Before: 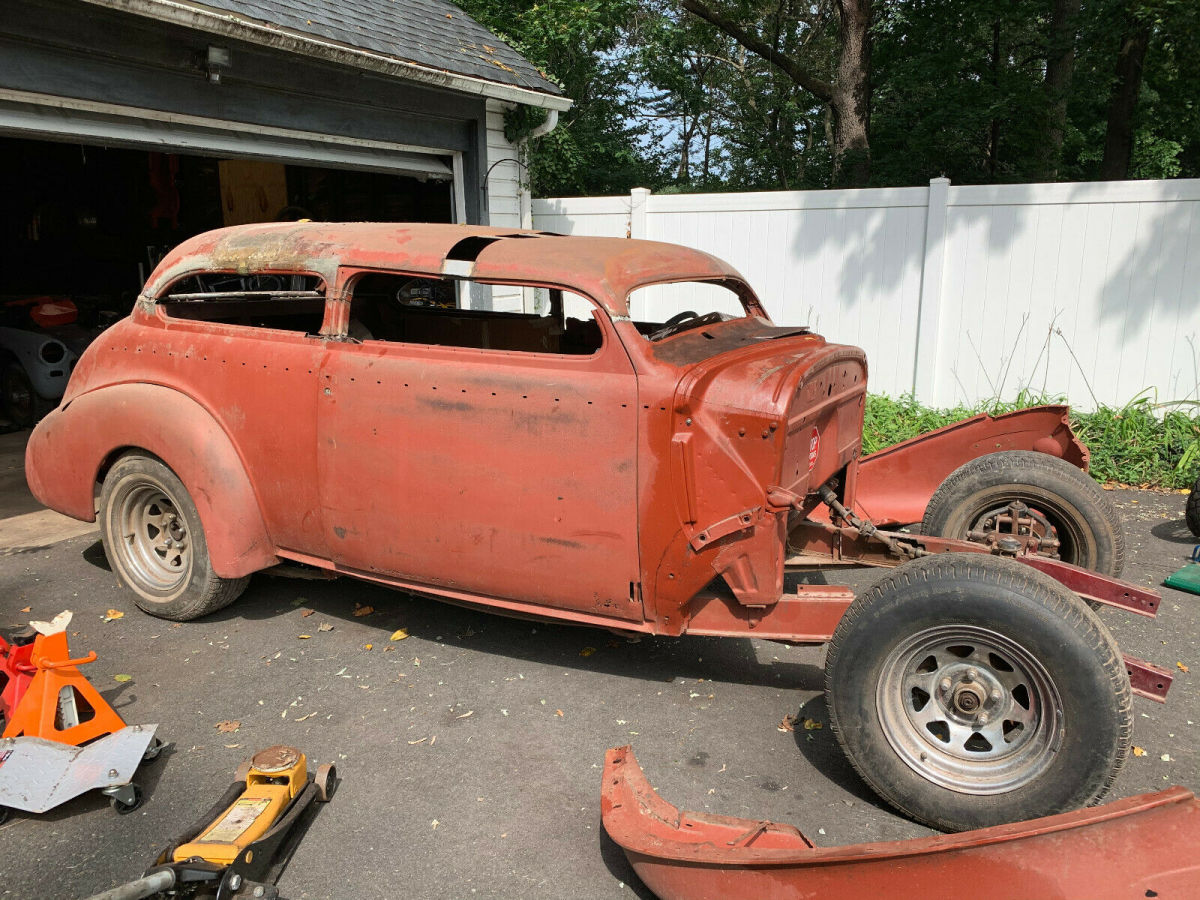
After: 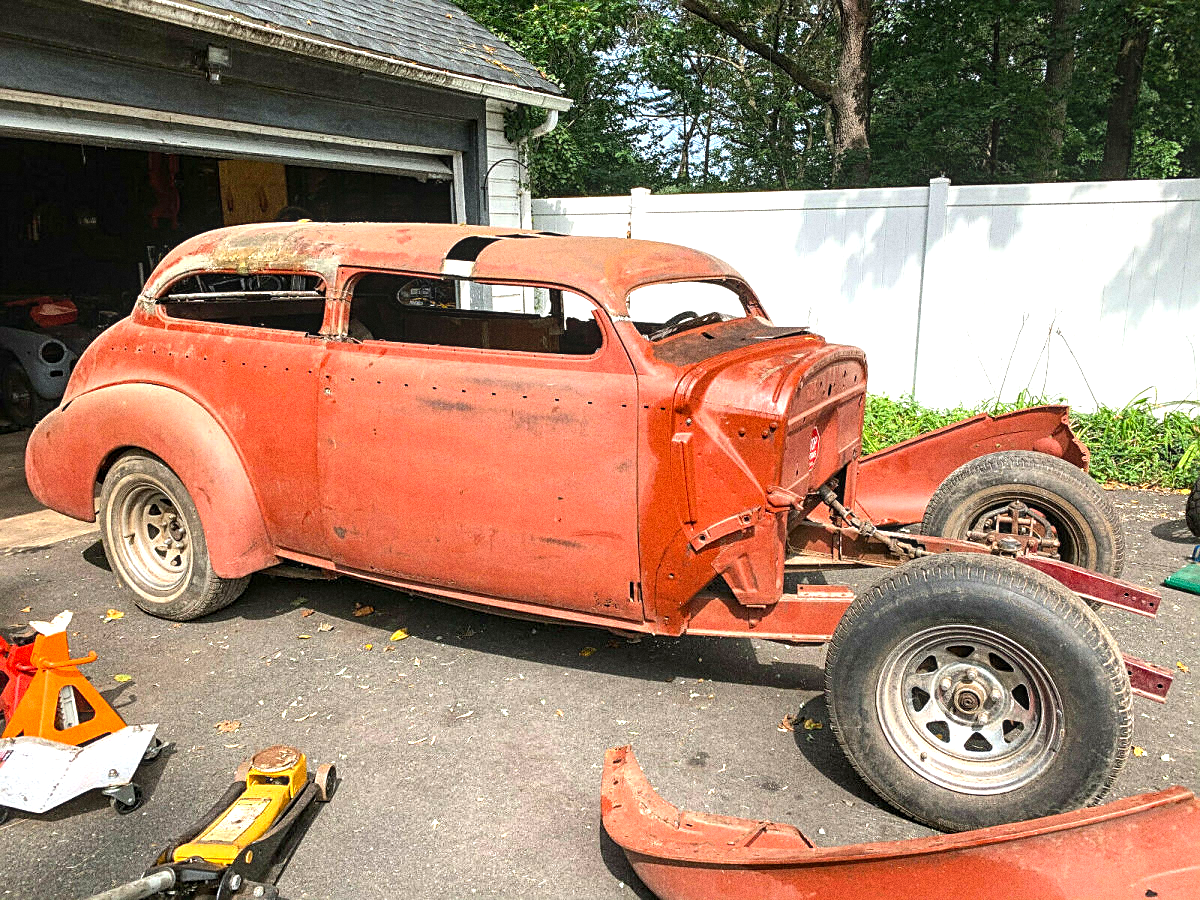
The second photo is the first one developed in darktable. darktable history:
exposure: black level correction 0, exposure 0.7 EV, compensate exposure bias true, compensate highlight preservation false
sharpen: on, module defaults
grain: coarseness 0.09 ISO, strength 40%
color balance rgb: linear chroma grading › global chroma 3.45%, perceptual saturation grading › global saturation 11.24%, perceptual brilliance grading › global brilliance 3.04%, global vibrance 2.8%
local contrast: on, module defaults
